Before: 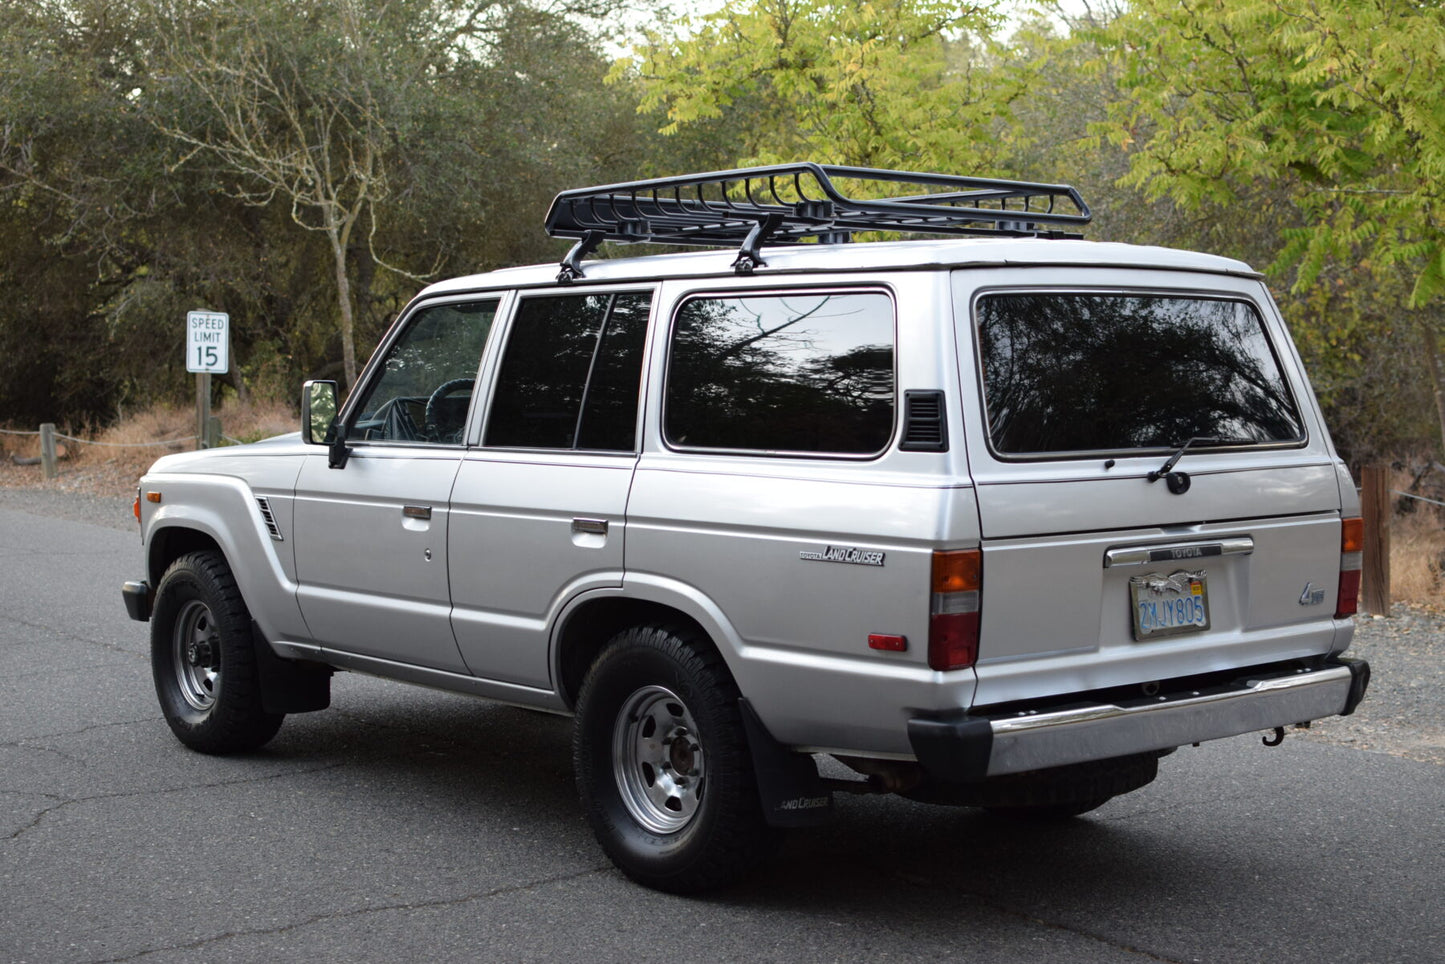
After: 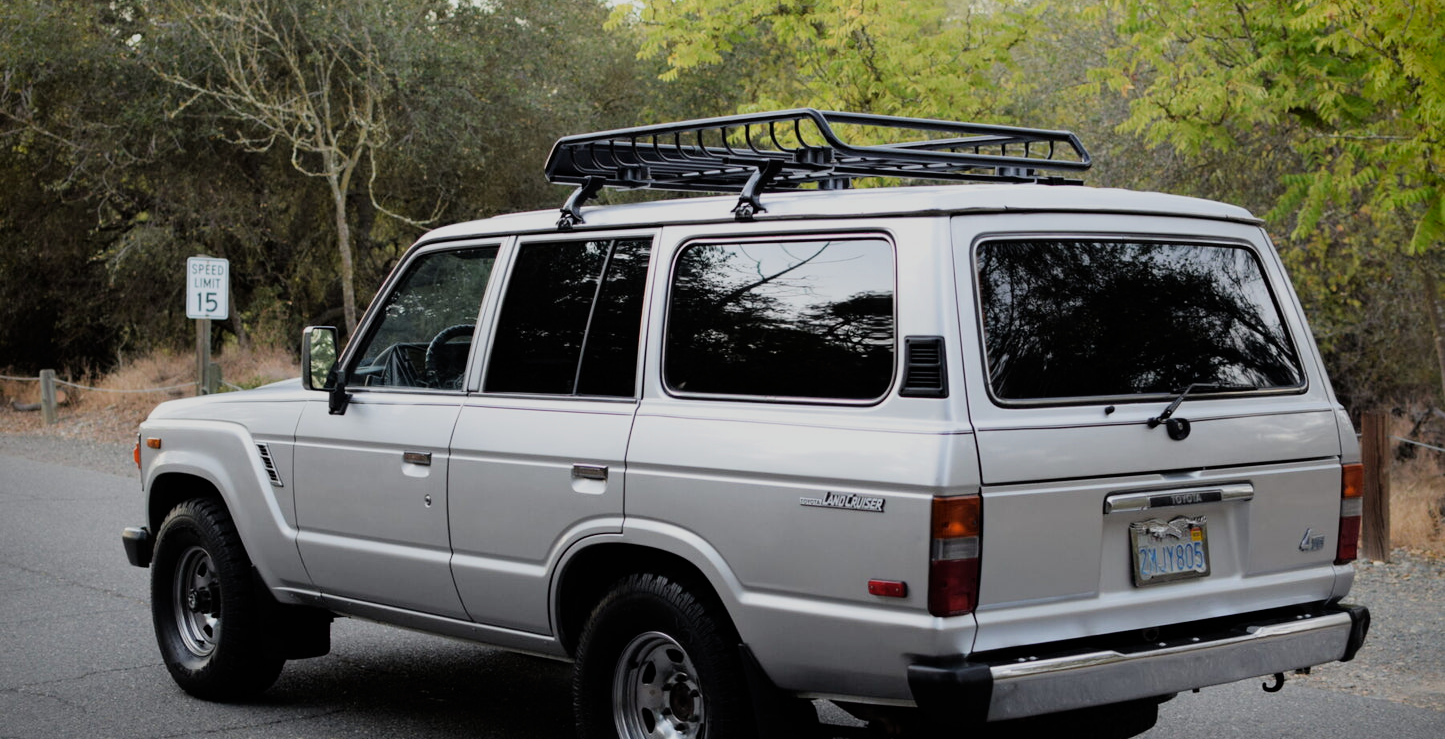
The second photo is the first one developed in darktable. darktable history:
filmic rgb: black relative exposure -7.65 EV, white relative exposure 4.56 EV, hardness 3.61, contrast 1.05
crop: top 5.667%, bottom 17.637%
vignetting: fall-off start 88.53%, fall-off radius 44.2%, saturation 0.376, width/height ratio 1.161
